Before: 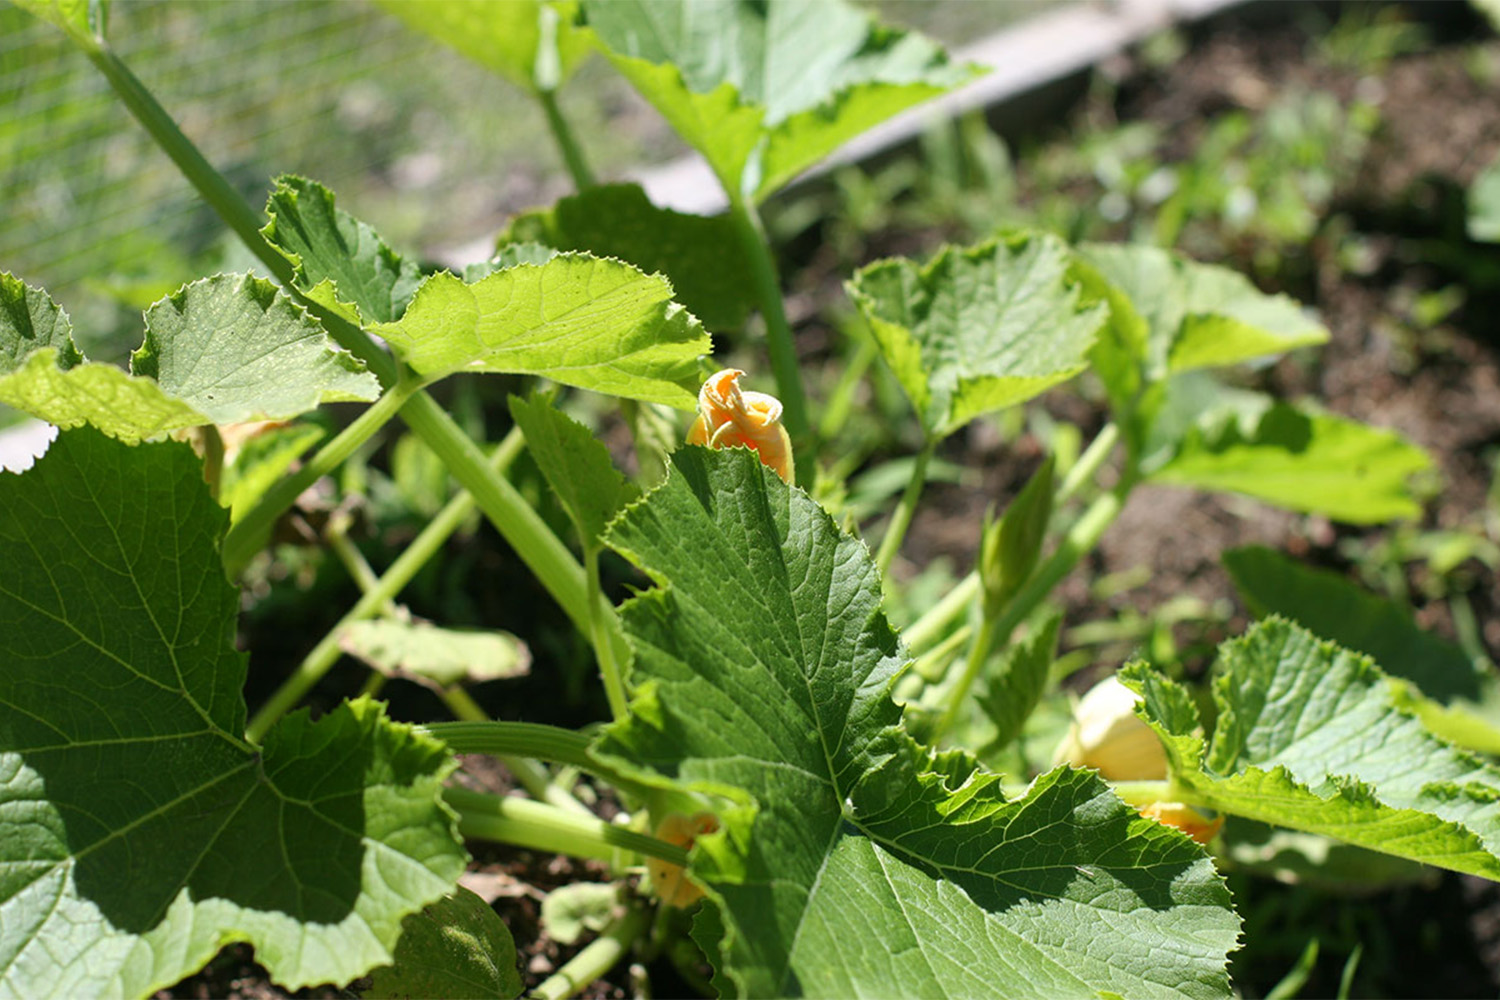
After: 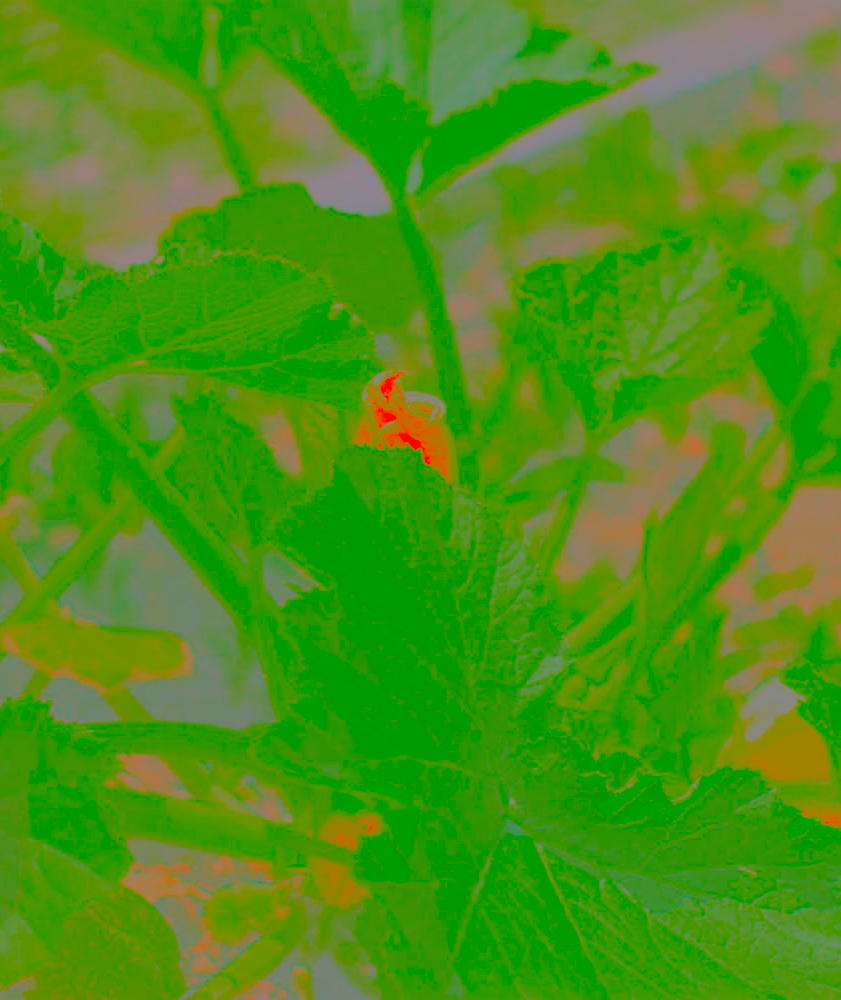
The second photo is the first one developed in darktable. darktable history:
exposure: black level correction 0, exposure 1.107 EV, compensate highlight preservation false
crop and rotate: left 22.498%, right 21.399%
tone curve: curves: ch0 [(0, 0.026) (0.146, 0.158) (0.272, 0.34) (0.453, 0.627) (0.687, 0.829) (1, 1)], color space Lab, independent channels, preserve colors none
contrast brightness saturation: contrast -0.982, brightness -0.173, saturation 0.76
